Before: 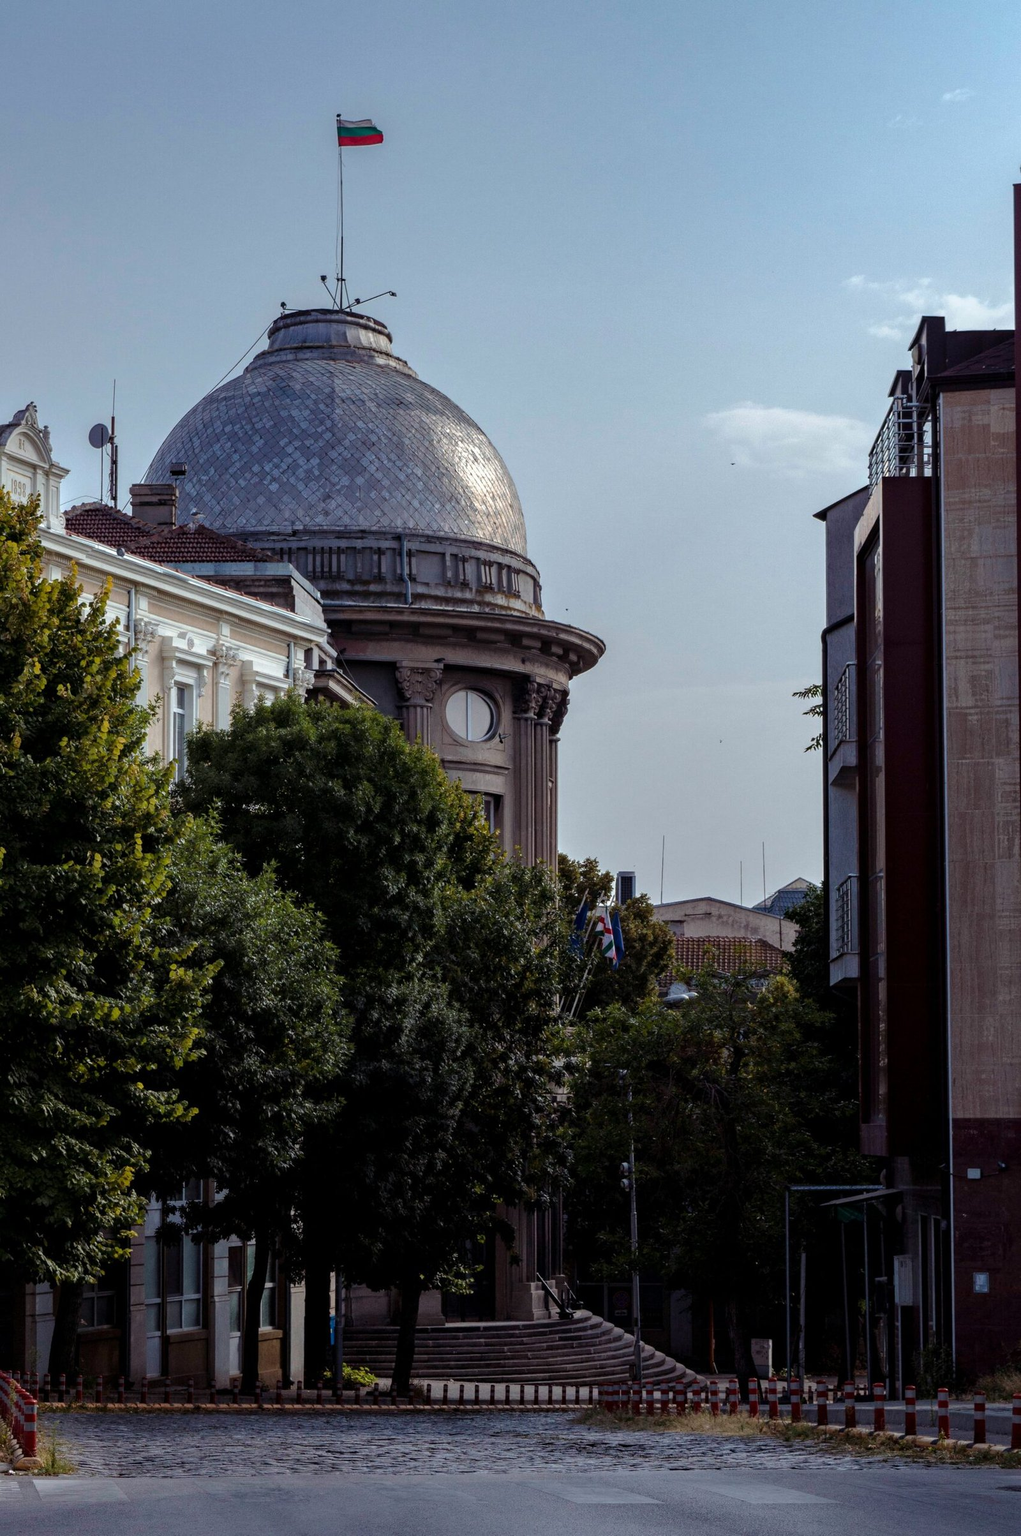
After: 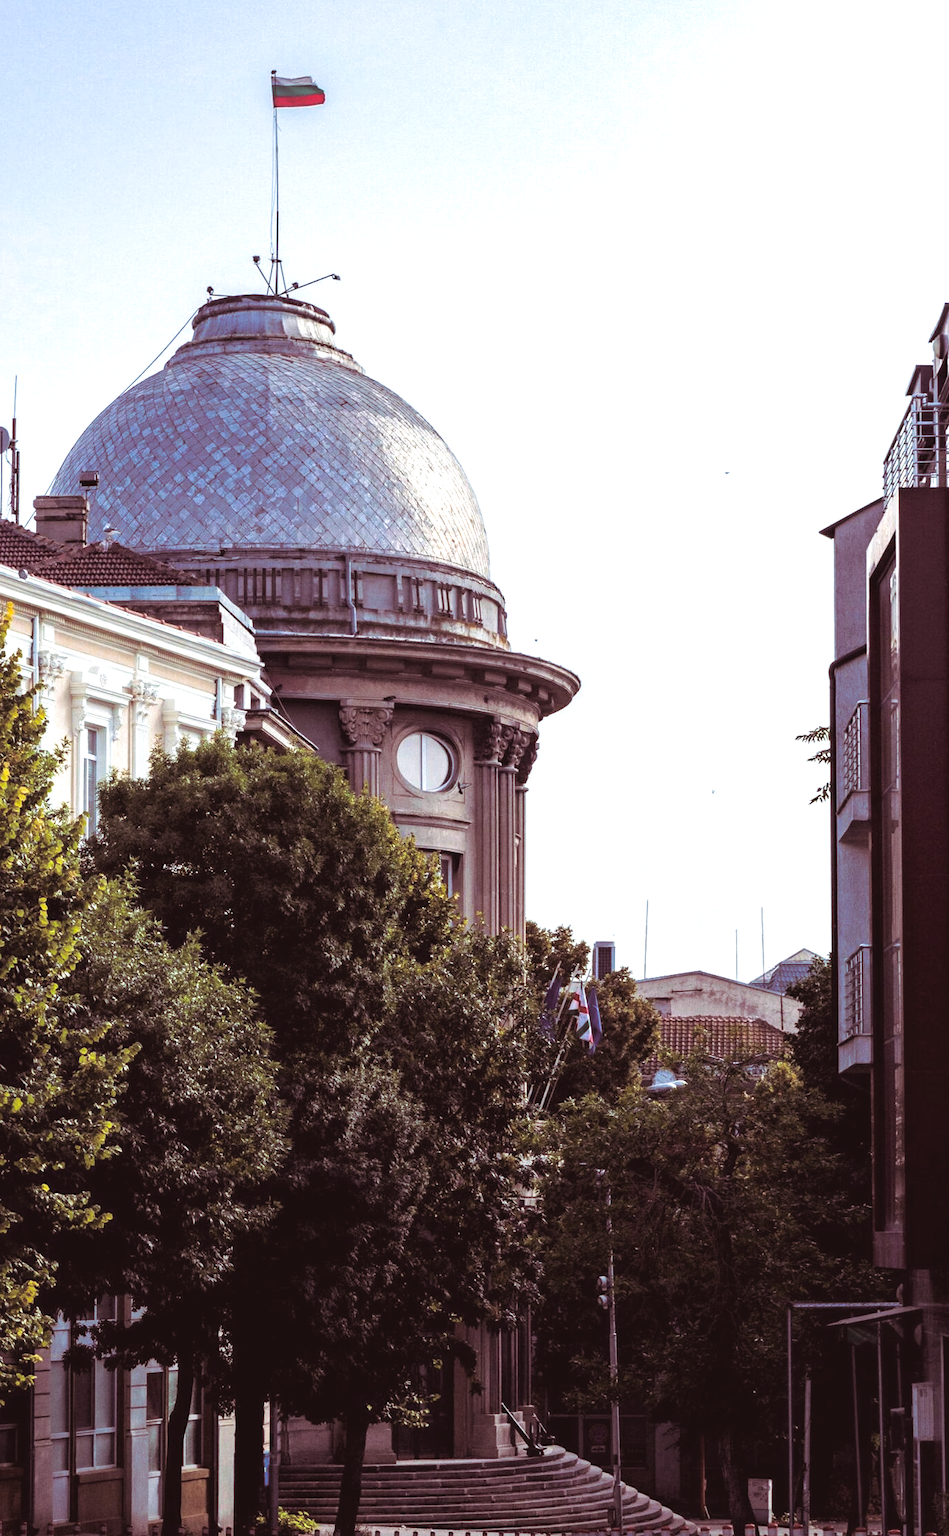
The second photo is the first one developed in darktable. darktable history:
contrast brightness saturation: contrast -0.11
crop: left 9.929%, top 3.475%, right 9.188%, bottom 9.529%
tone equalizer: on, module defaults
split-toning: shadows › saturation 0.41, highlights › saturation 0, compress 33.55%
exposure: black level correction 0, exposure 1.45 EV, compensate exposure bias true, compensate highlight preservation false
